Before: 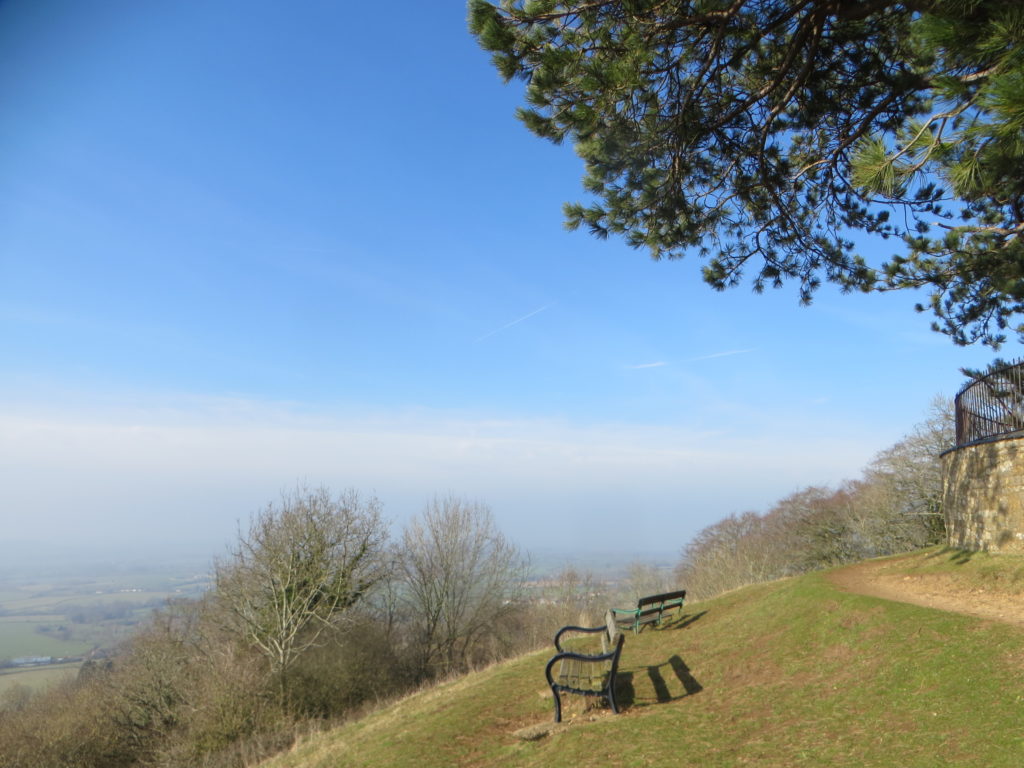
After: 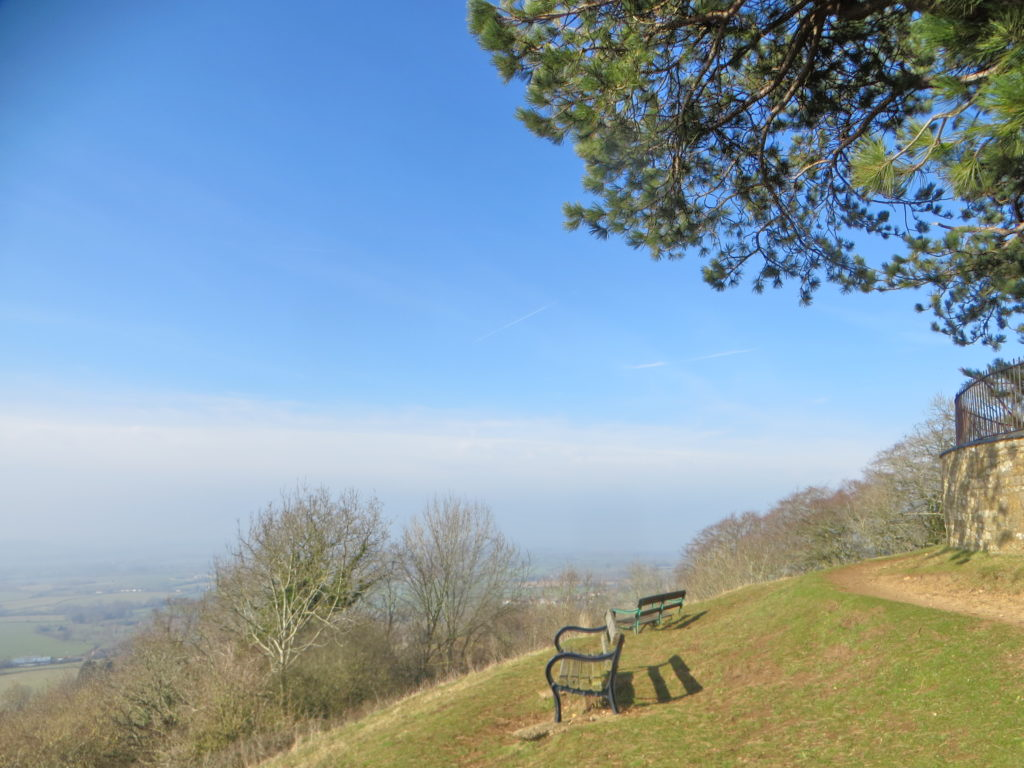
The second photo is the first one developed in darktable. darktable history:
tone equalizer: -7 EV 0.16 EV, -6 EV 0.631 EV, -5 EV 1.15 EV, -4 EV 1.37 EV, -3 EV 1.12 EV, -2 EV 0.6 EV, -1 EV 0.156 EV
